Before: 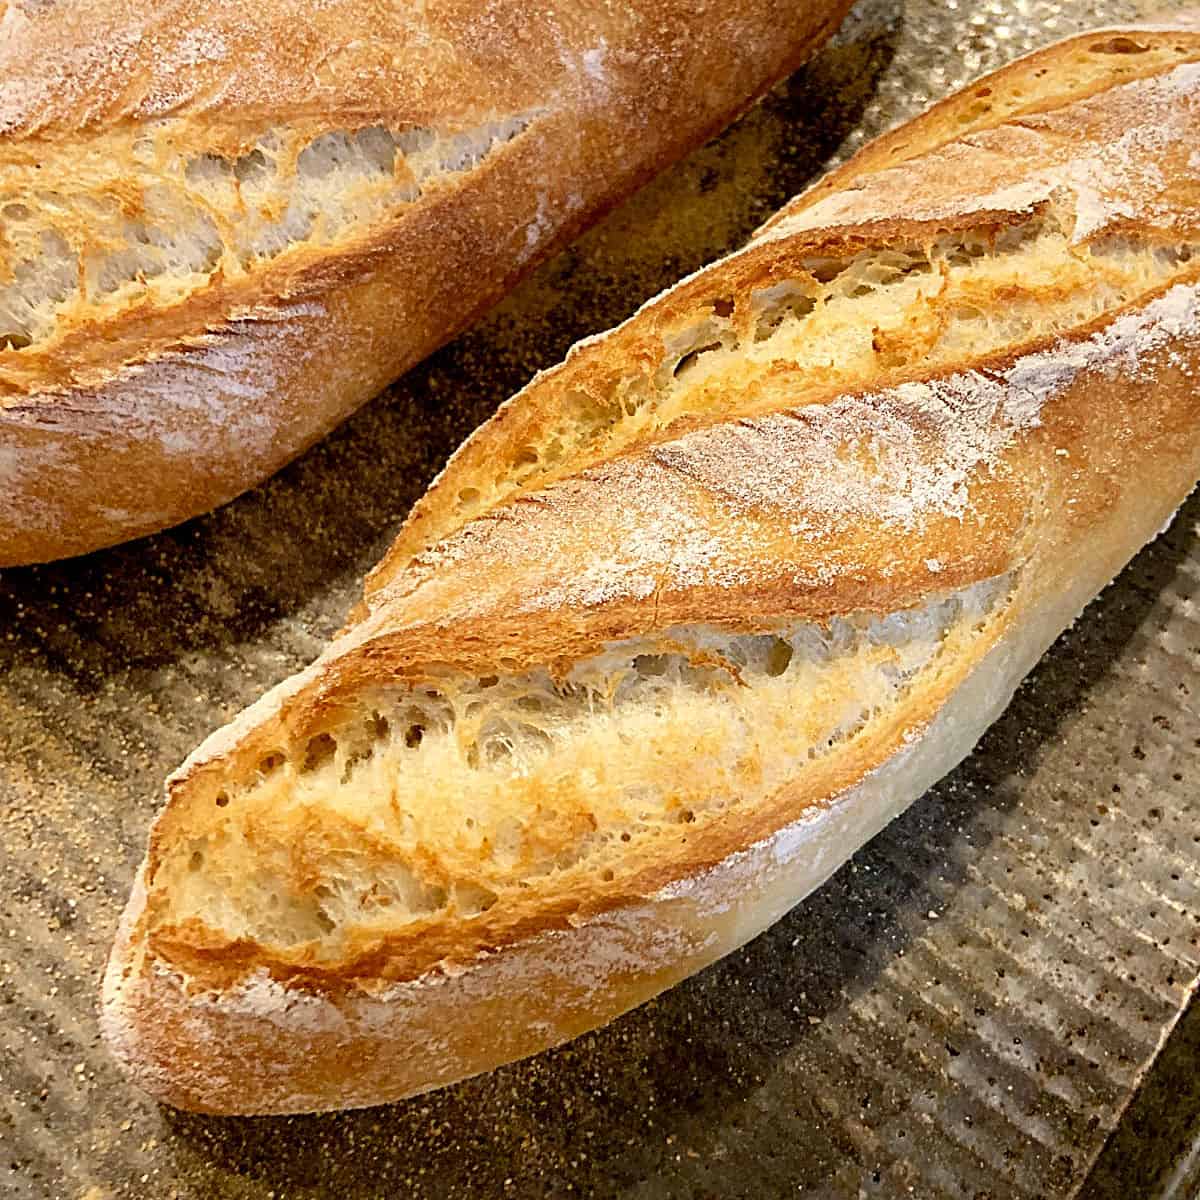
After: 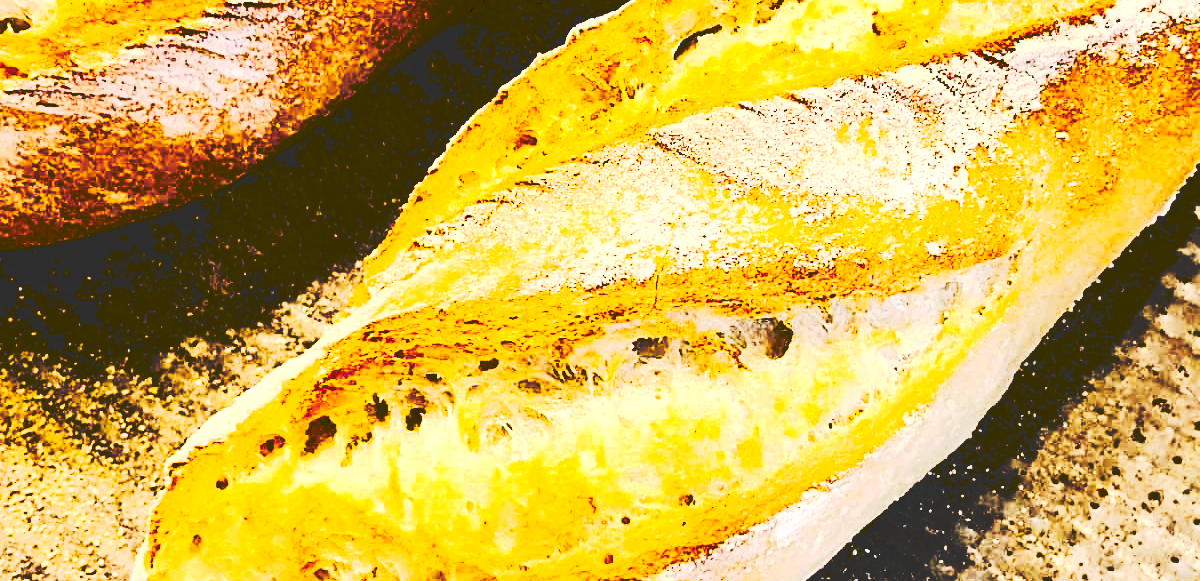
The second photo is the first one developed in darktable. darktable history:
color balance rgb: highlights gain › chroma 3.074%, highlights gain › hue 60.27°, global offset › luminance 0.473%, global offset › hue 57.55°, perceptual saturation grading › global saturation 30.872%, perceptual brilliance grading › highlights 18.296%, perceptual brilliance grading › mid-tones 32.673%, perceptual brilliance grading › shadows -30.701%
crop and rotate: top 26.472%, bottom 25.077%
levels: levels [0, 0.498, 0.996]
contrast brightness saturation: contrast 0.284
tone curve: curves: ch0 [(0, 0) (0.003, 0.184) (0.011, 0.184) (0.025, 0.189) (0.044, 0.192) (0.069, 0.194) (0.1, 0.2) (0.136, 0.202) (0.177, 0.206) (0.224, 0.214) (0.277, 0.243) (0.335, 0.297) (0.399, 0.39) (0.468, 0.508) (0.543, 0.653) (0.623, 0.754) (0.709, 0.834) (0.801, 0.887) (0.898, 0.925) (1, 1)], preserve colors none
